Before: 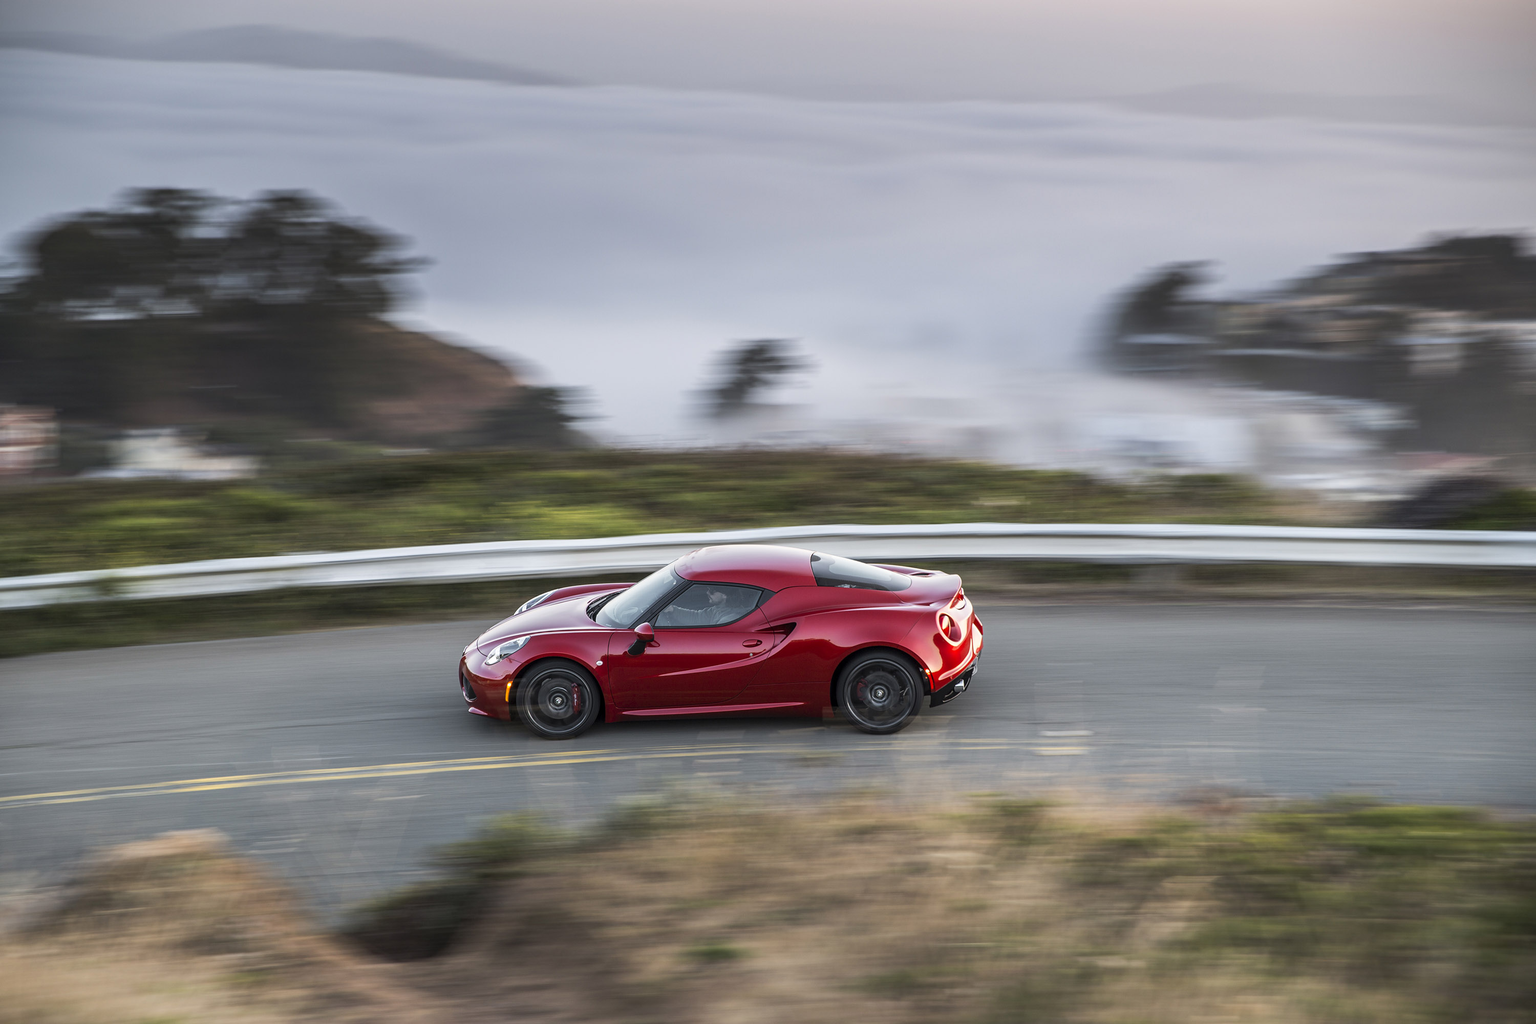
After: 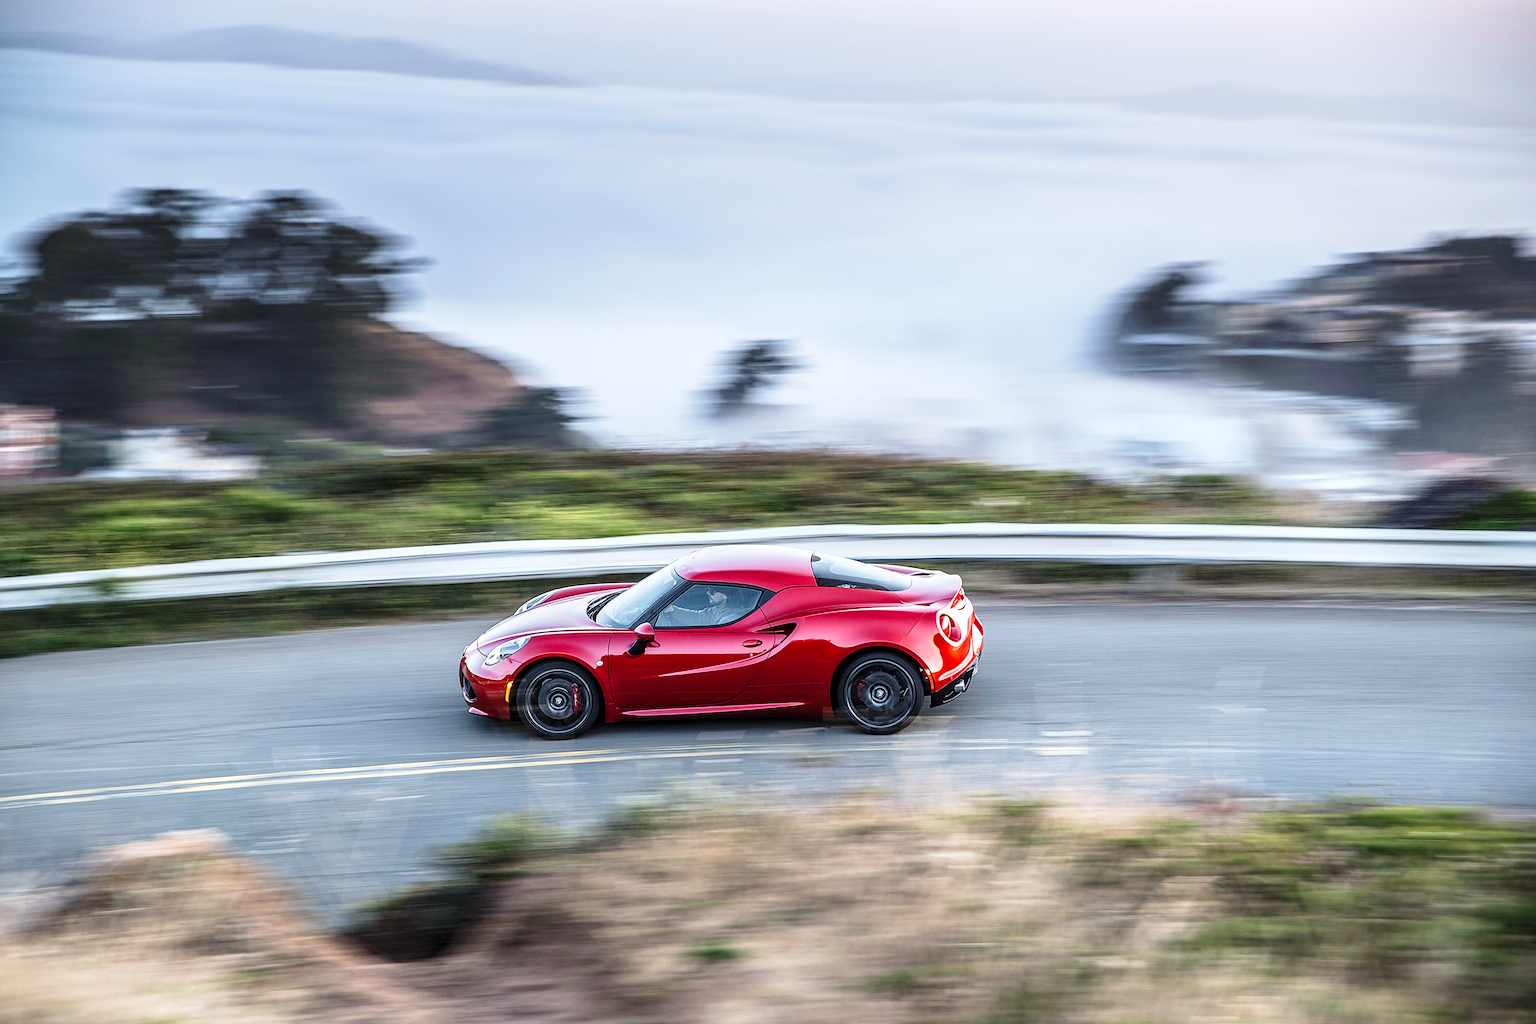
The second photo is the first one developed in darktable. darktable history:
base curve: curves: ch0 [(0, 0) (0.028, 0.03) (0.121, 0.232) (0.46, 0.748) (0.859, 0.968) (1, 1)], preserve colors none
color calibration: x 0.37, y 0.382, temperature 4312.67 K
sharpen: on, module defaults
local contrast: on, module defaults
